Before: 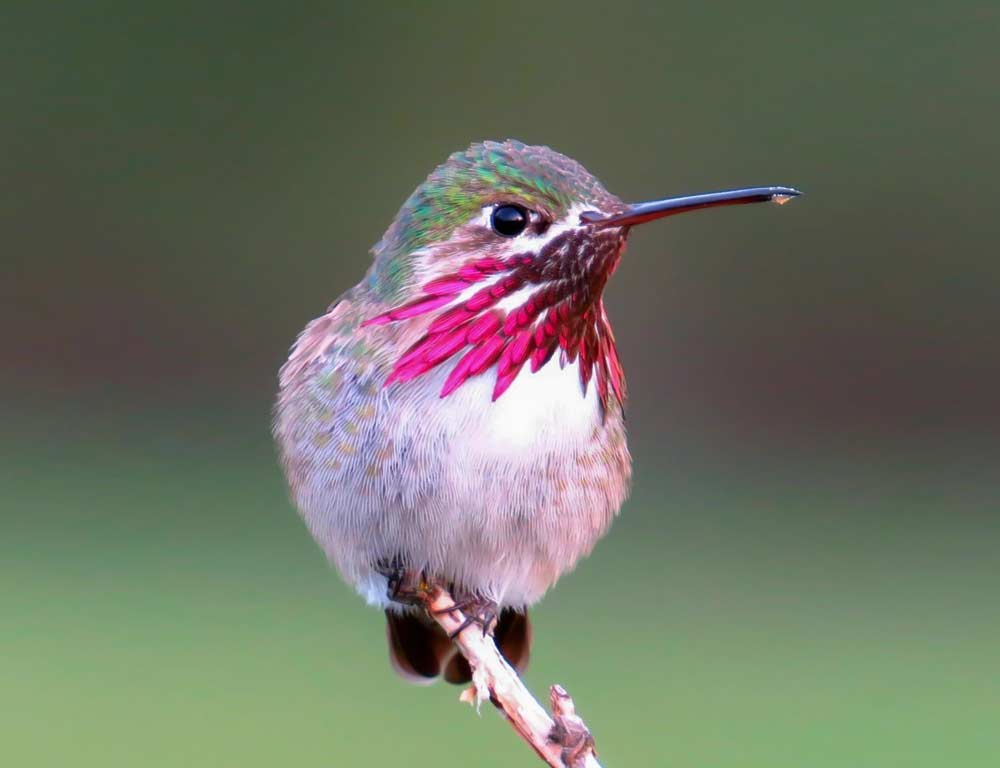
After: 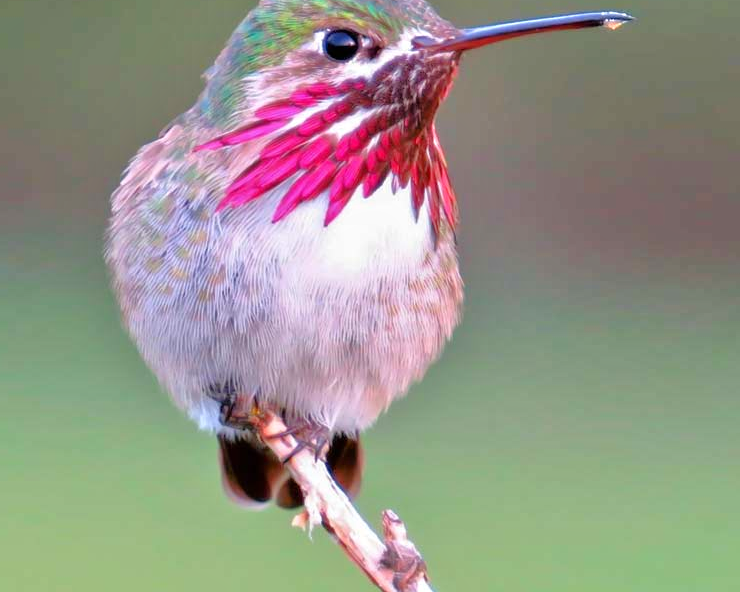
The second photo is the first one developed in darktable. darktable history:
tone equalizer: -7 EV 0.15 EV, -6 EV 0.6 EV, -5 EV 1.15 EV, -4 EV 1.33 EV, -3 EV 1.15 EV, -2 EV 0.6 EV, -1 EV 0.15 EV, mask exposure compensation -0.5 EV
crop: left 16.871%, top 22.857%, right 9.116%
